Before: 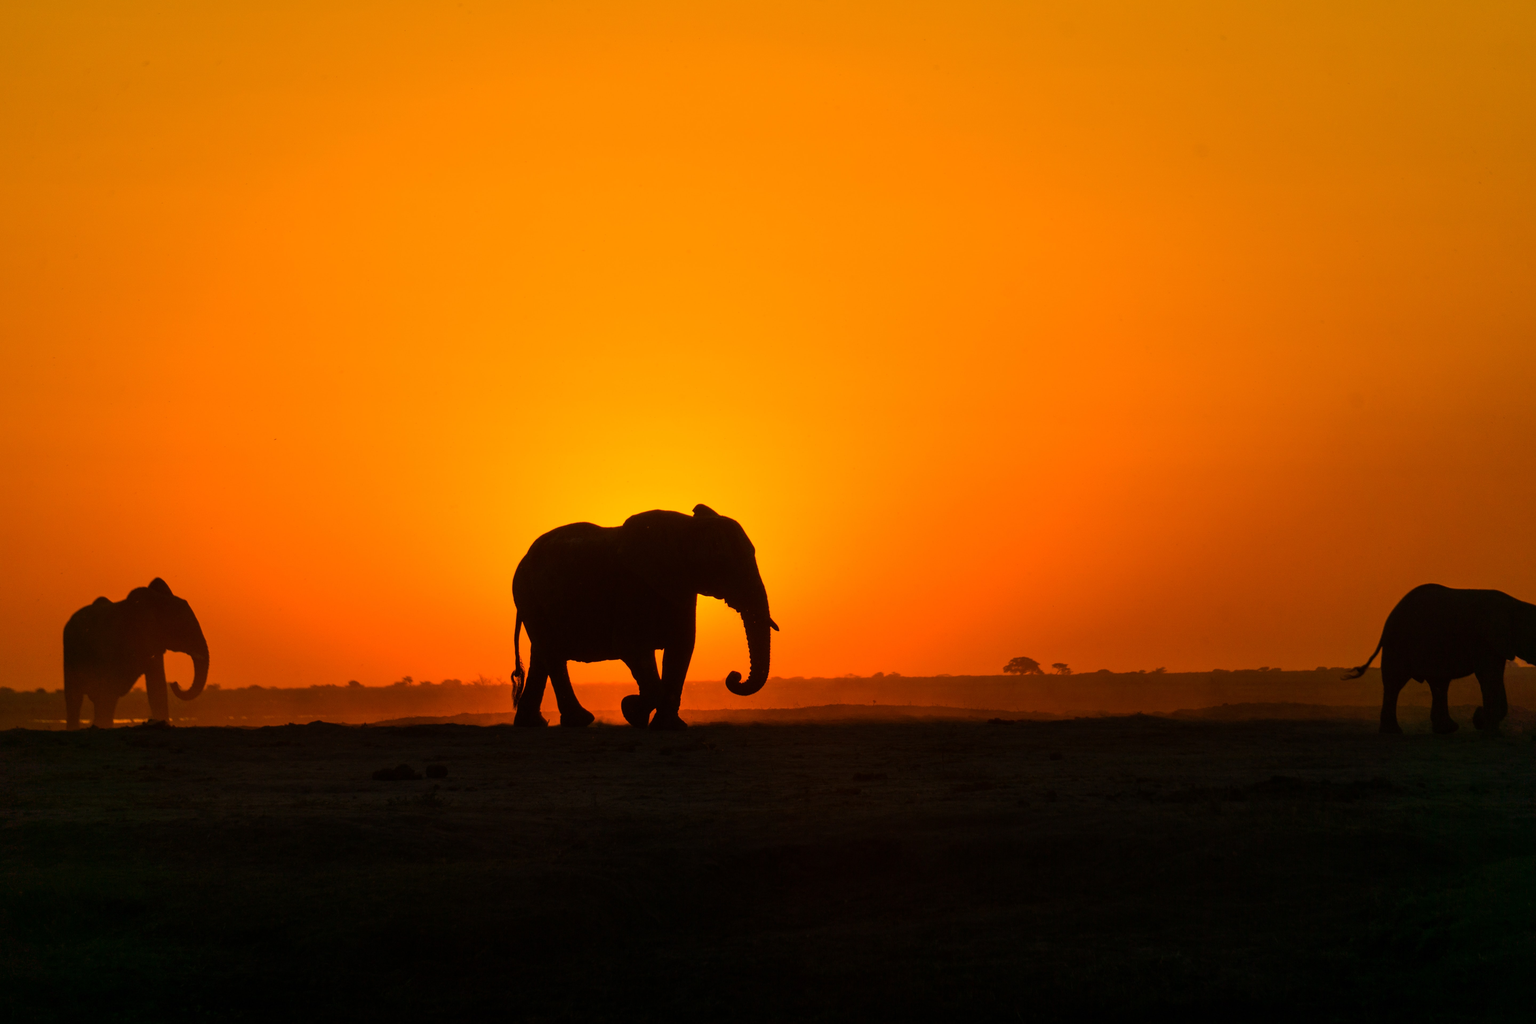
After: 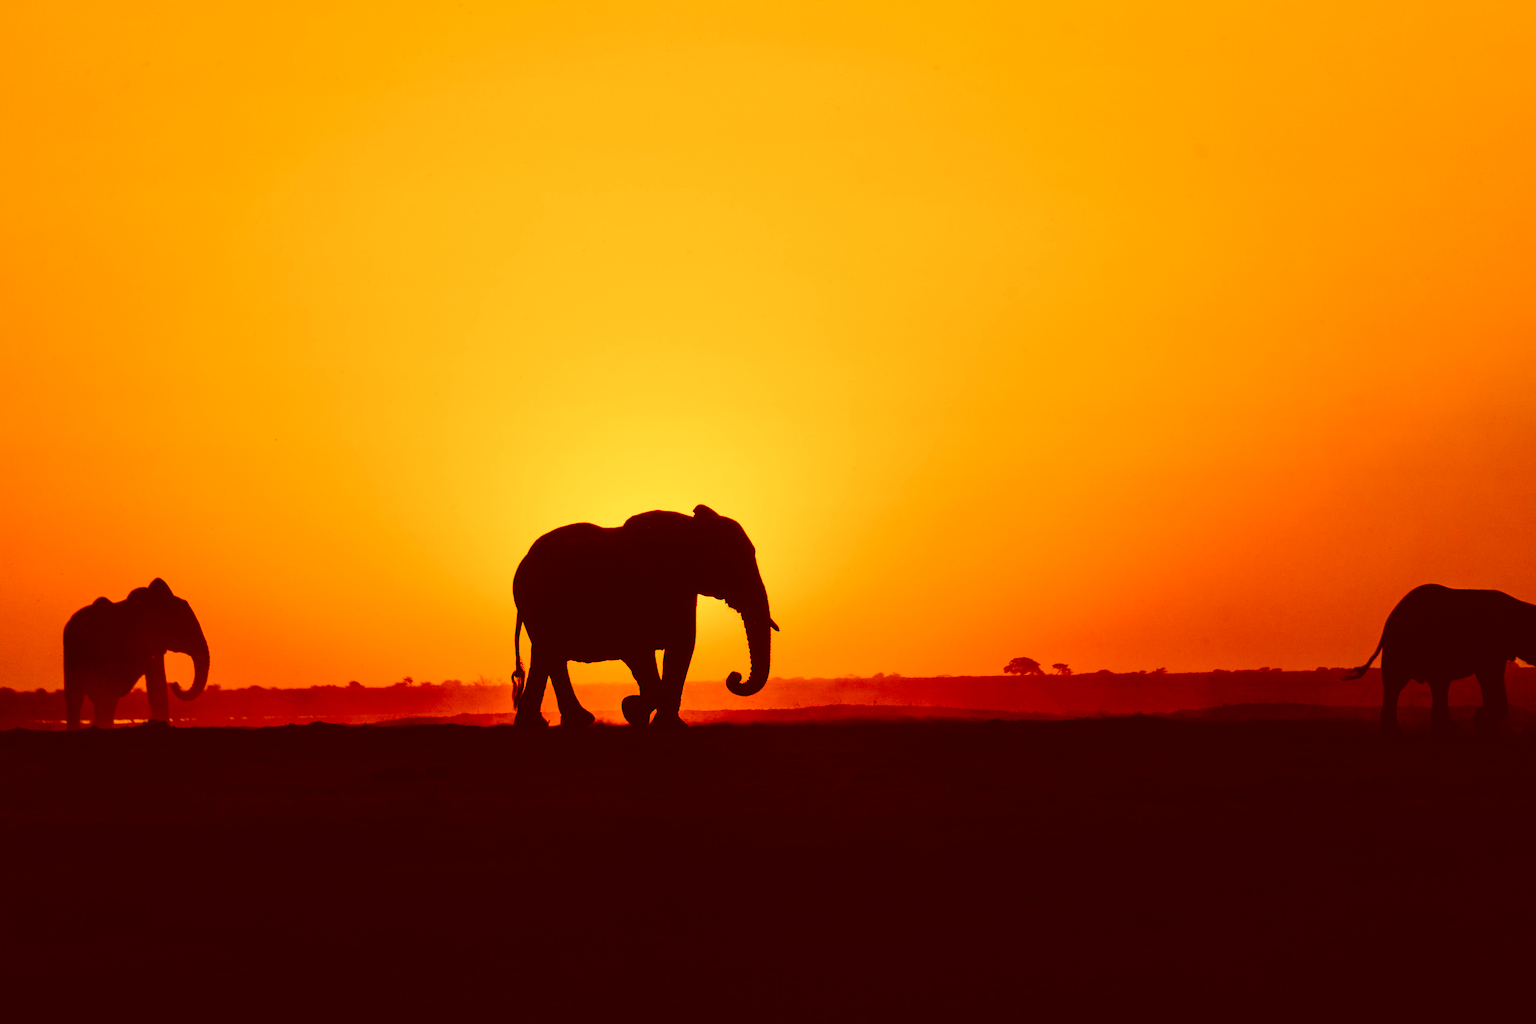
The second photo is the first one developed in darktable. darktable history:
color correction: highlights a* 9.03, highlights b* 8.71, shadows a* 40, shadows b* 40, saturation 0.8
base curve: curves: ch0 [(0, 0) (0.028, 0.03) (0.121, 0.232) (0.46, 0.748) (0.859, 0.968) (1, 1)], preserve colors none
